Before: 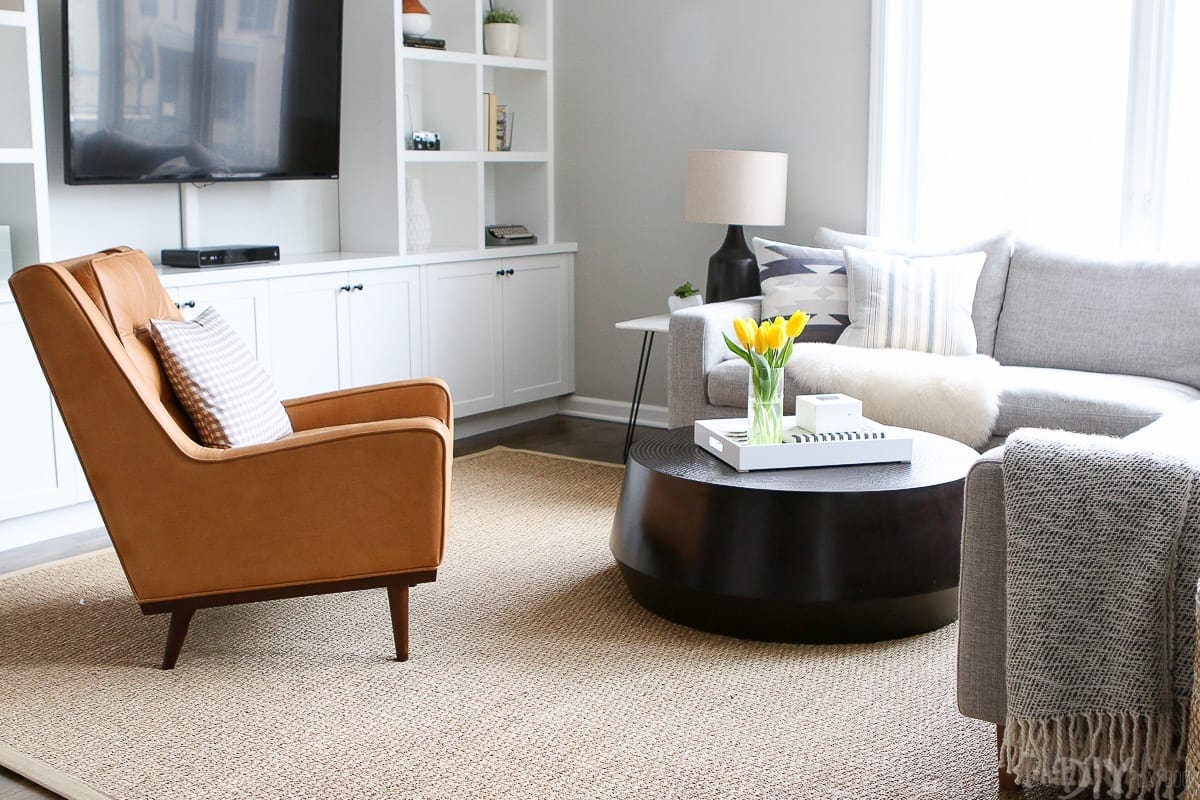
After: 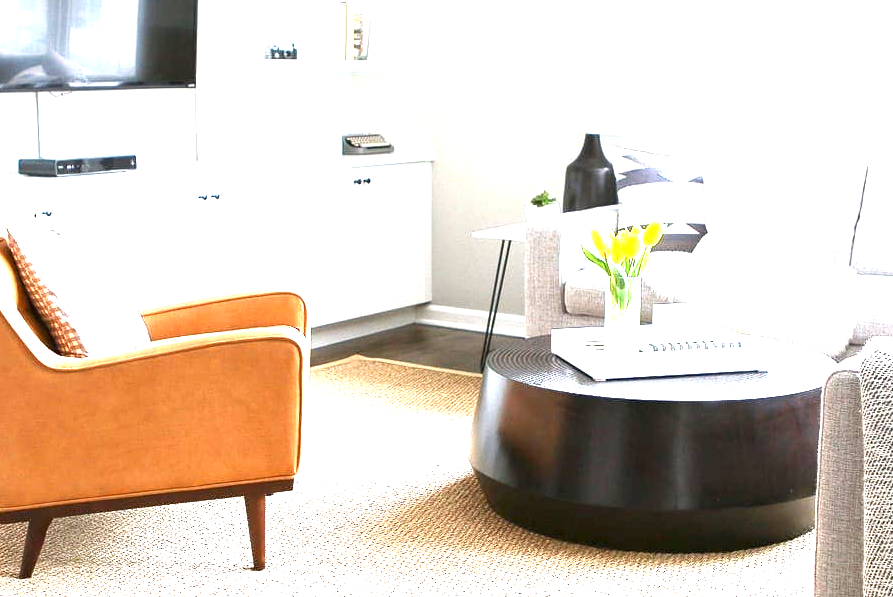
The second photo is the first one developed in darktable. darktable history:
exposure: exposure 1.988 EV, compensate exposure bias true, compensate highlight preservation false
crop and rotate: left 11.936%, top 11.393%, right 13.608%, bottom 13.92%
